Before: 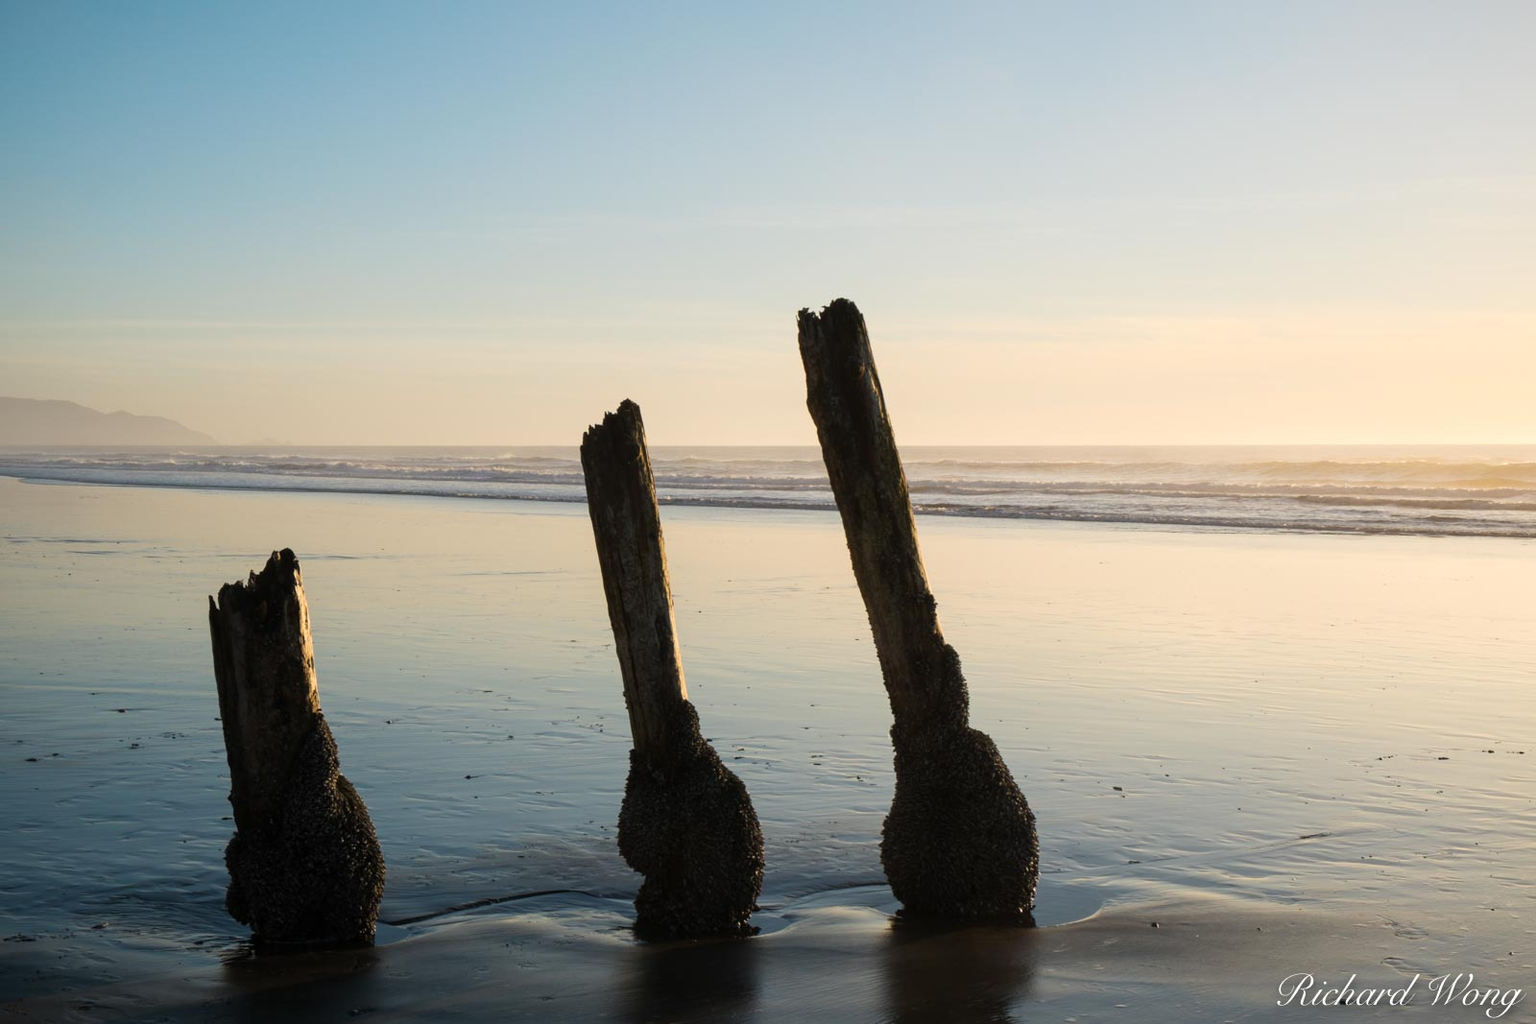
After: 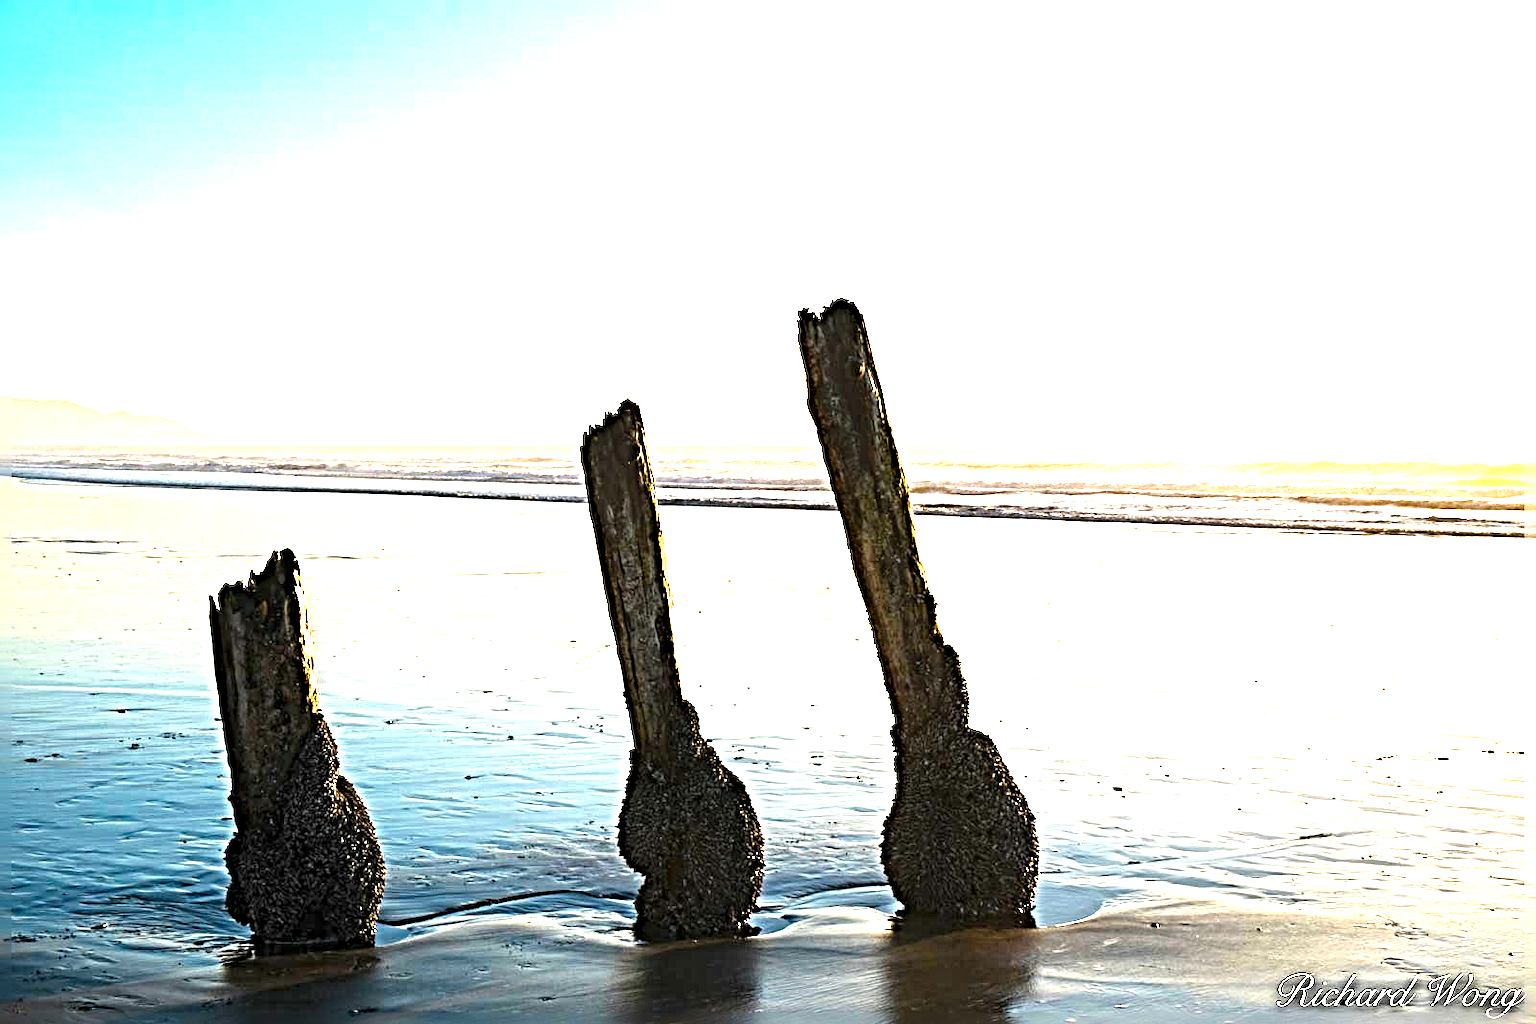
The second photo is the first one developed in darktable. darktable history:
color balance rgb: linear chroma grading › global chroma 15%, perceptual saturation grading › global saturation 30%
sharpen: radius 6.3, amount 1.8, threshold 0
exposure: black level correction 0, exposure 1.975 EV, compensate exposure bias true, compensate highlight preservation false
